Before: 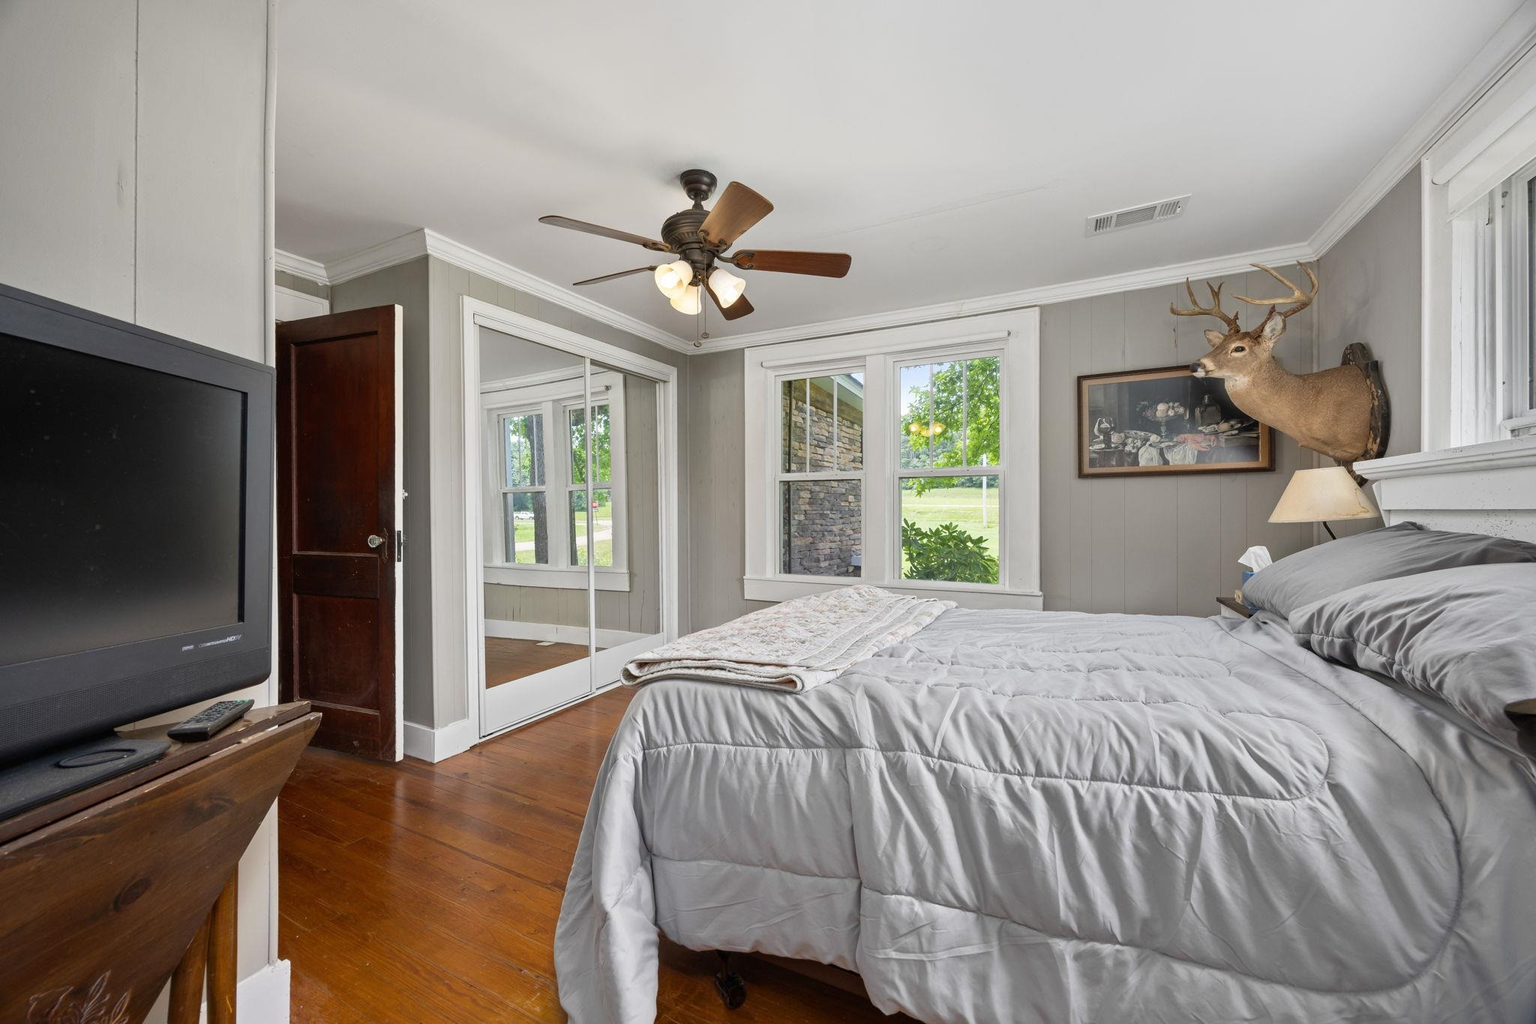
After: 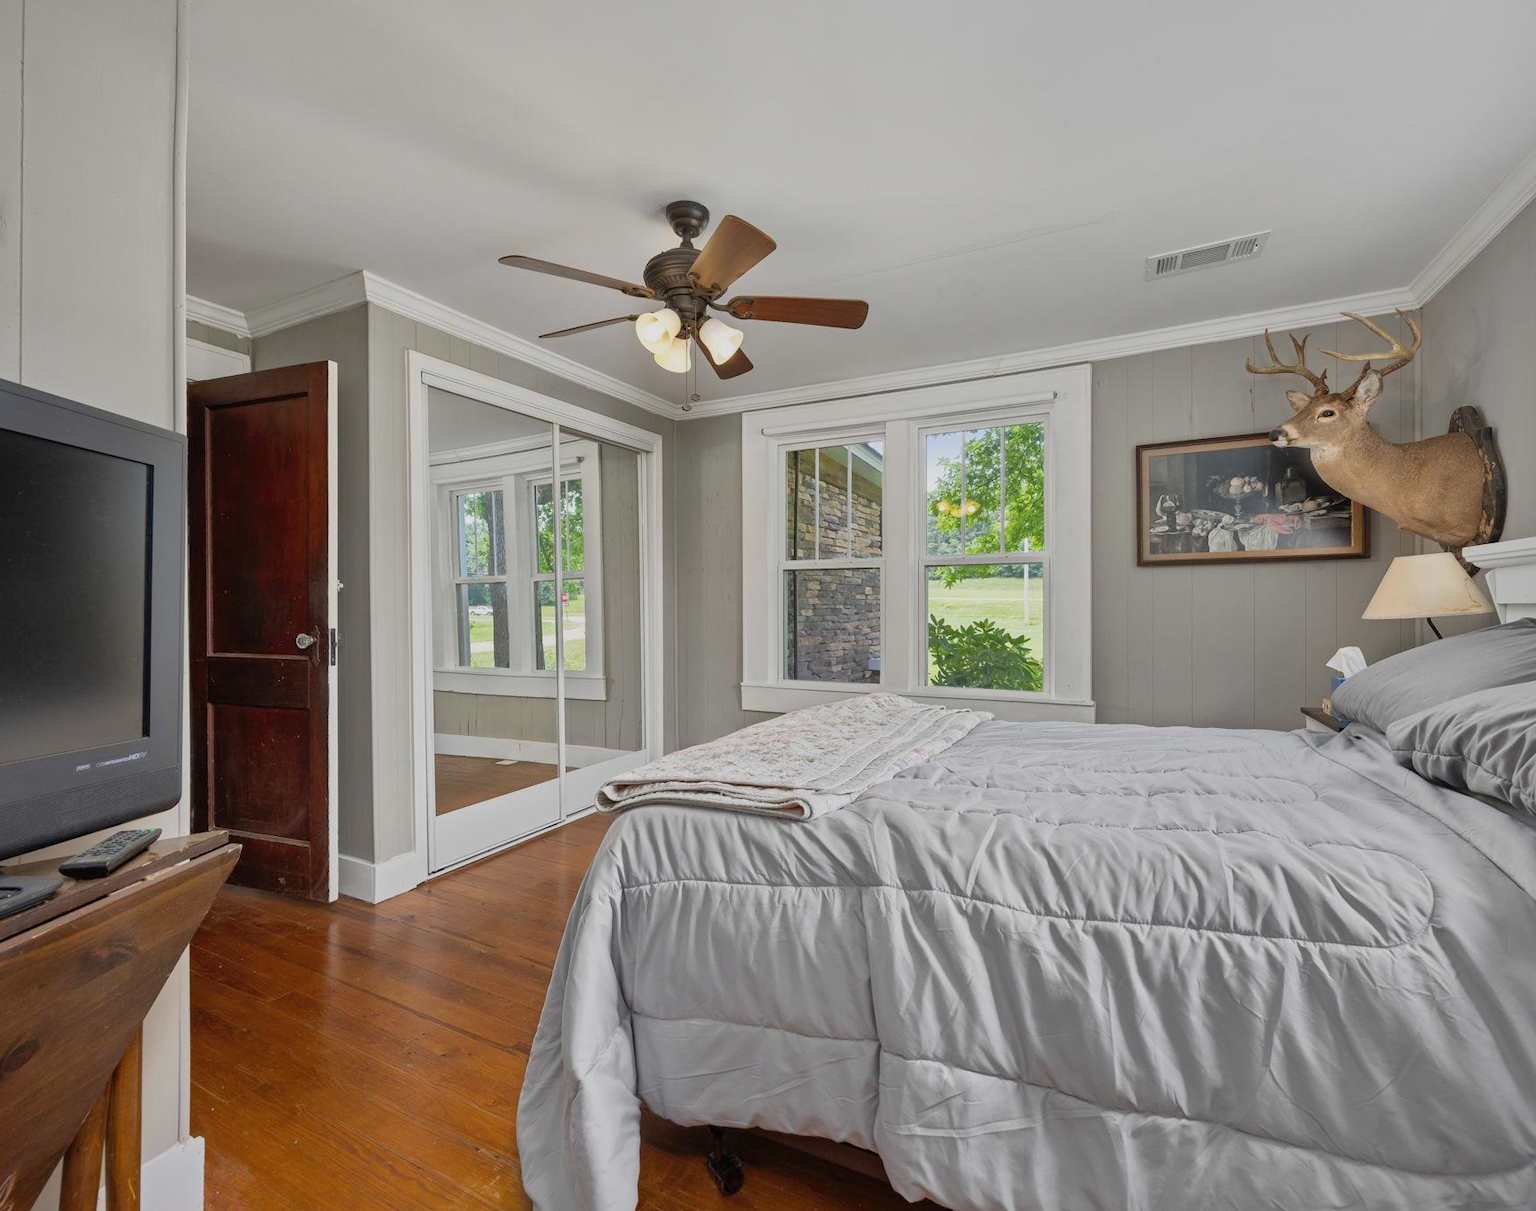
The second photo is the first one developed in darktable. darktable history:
filmic rgb: black relative exposure -14.29 EV, white relative exposure 3.35 EV, hardness 7.84, contrast 0.988
crop: left 7.674%, right 7.809%
shadows and highlights: on, module defaults
exposure: black level correction 0, exposure 0 EV, compensate exposure bias true, compensate highlight preservation false
